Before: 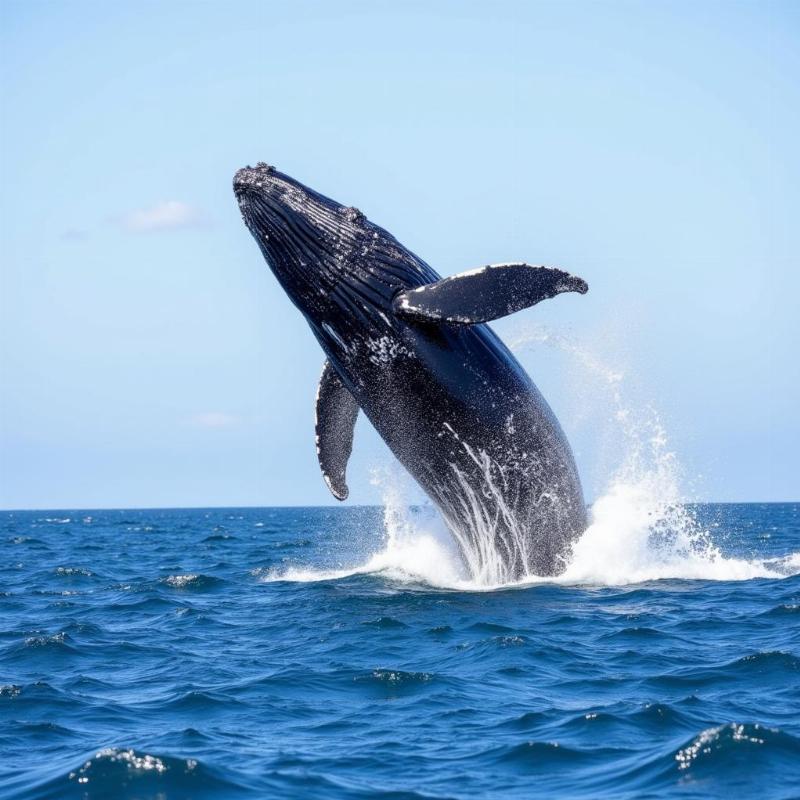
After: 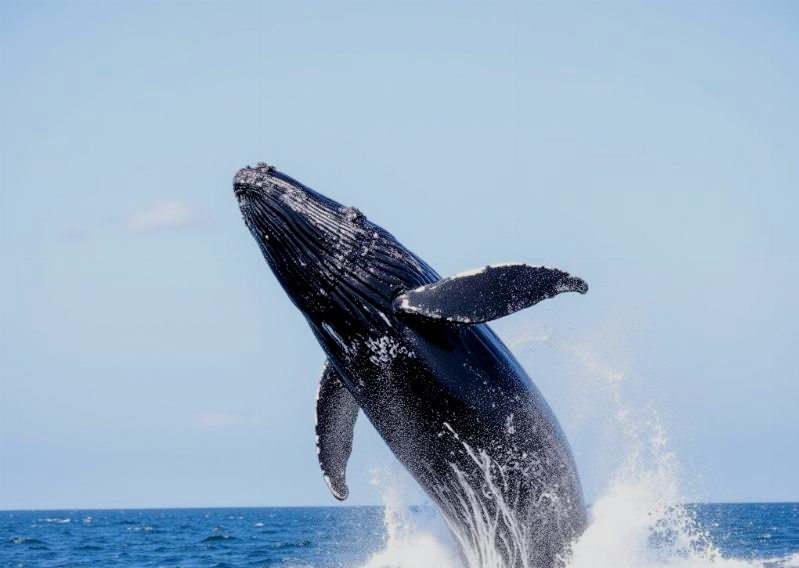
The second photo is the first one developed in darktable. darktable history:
filmic rgb: black relative exposure -7.71 EV, white relative exposure 4.46 EV, target black luminance 0%, hardness 3.76, latitude 50.86%, contrast 1.065, highlights saturation mix 8.68%, shadows ↔ highlights balance -0.265%
crop: right 0.001%, bottom 28.968%
